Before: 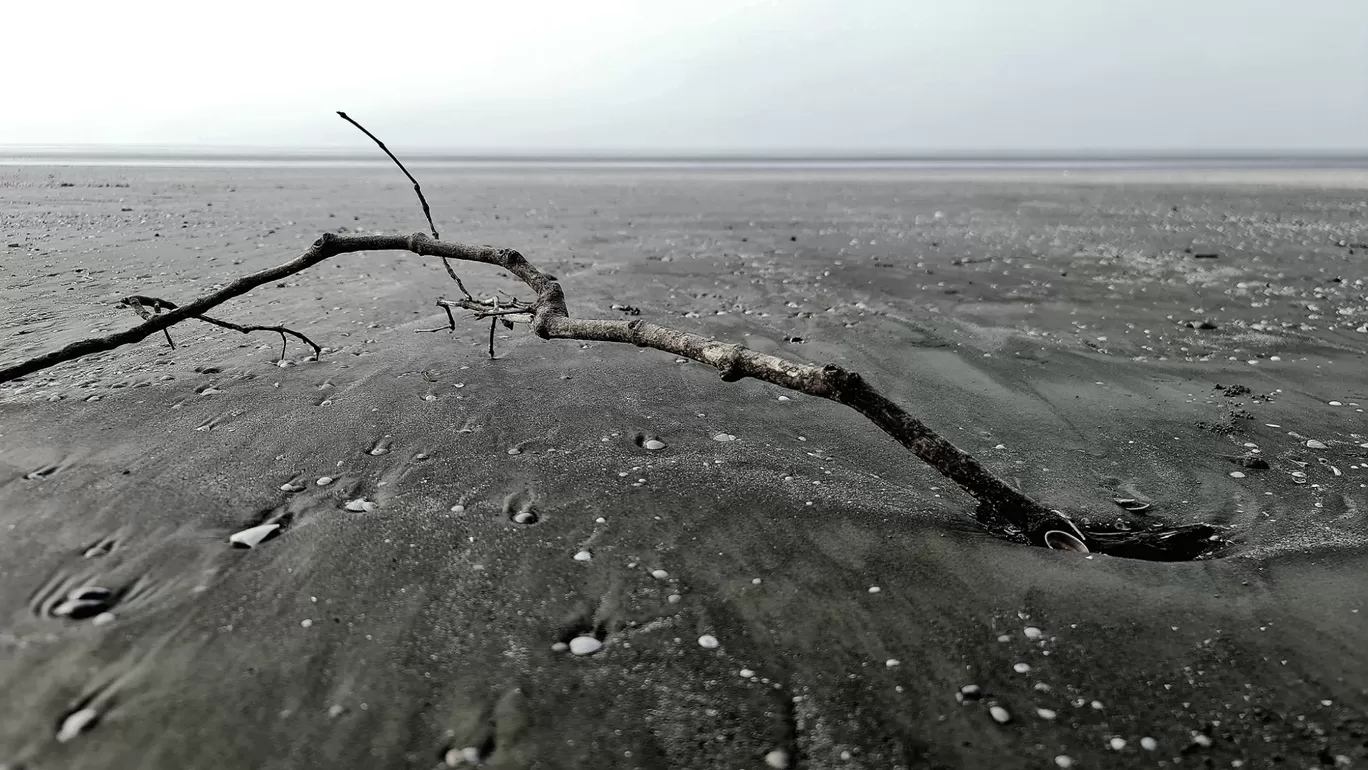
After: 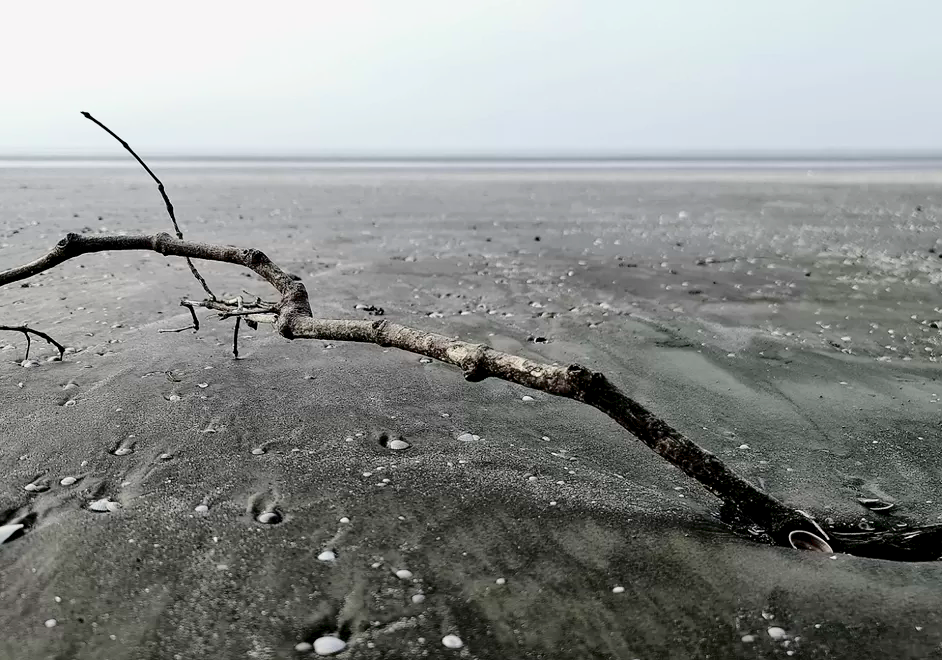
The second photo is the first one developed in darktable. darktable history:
crop: left 18.724%, right 12.401%, bottom 14.241%
tone curve: curves: ch0 [(0, 0.021) (0.049, 0.044) (0.152, 0.14) (0.328, 0.377) (0.473, 0.543) (0.641, 0.705) (0.85, 0.894) (1, 0.969)]; ch1 [(0, 0) (0.302, 0.331) (0.427, 0.433) (0.472, 0.47) (0.502, 0.503) (0.527, 0.524) (0.564, 0.591) (0.602, 0.632) (0.677, 0.701) (0.859, 0.885) (1, 1)]; ch2 [(0, 0) (0.33, 0.301) (0.447, 0.44) (0.487, 0.496) (0.502, 0.516) (0.535, 0.563) (0.565, 0.6) (0.618, 0.629) (1, 1)]
color balance rgb: highlights gain › chroma 0.153%, highlights gain › hue 330.27°, global offset › luminance -0.404%, linear chroma grading › global chroma 15.199%, perceptual saturation grading › global saturation 0.145%, global vibrance 20%
